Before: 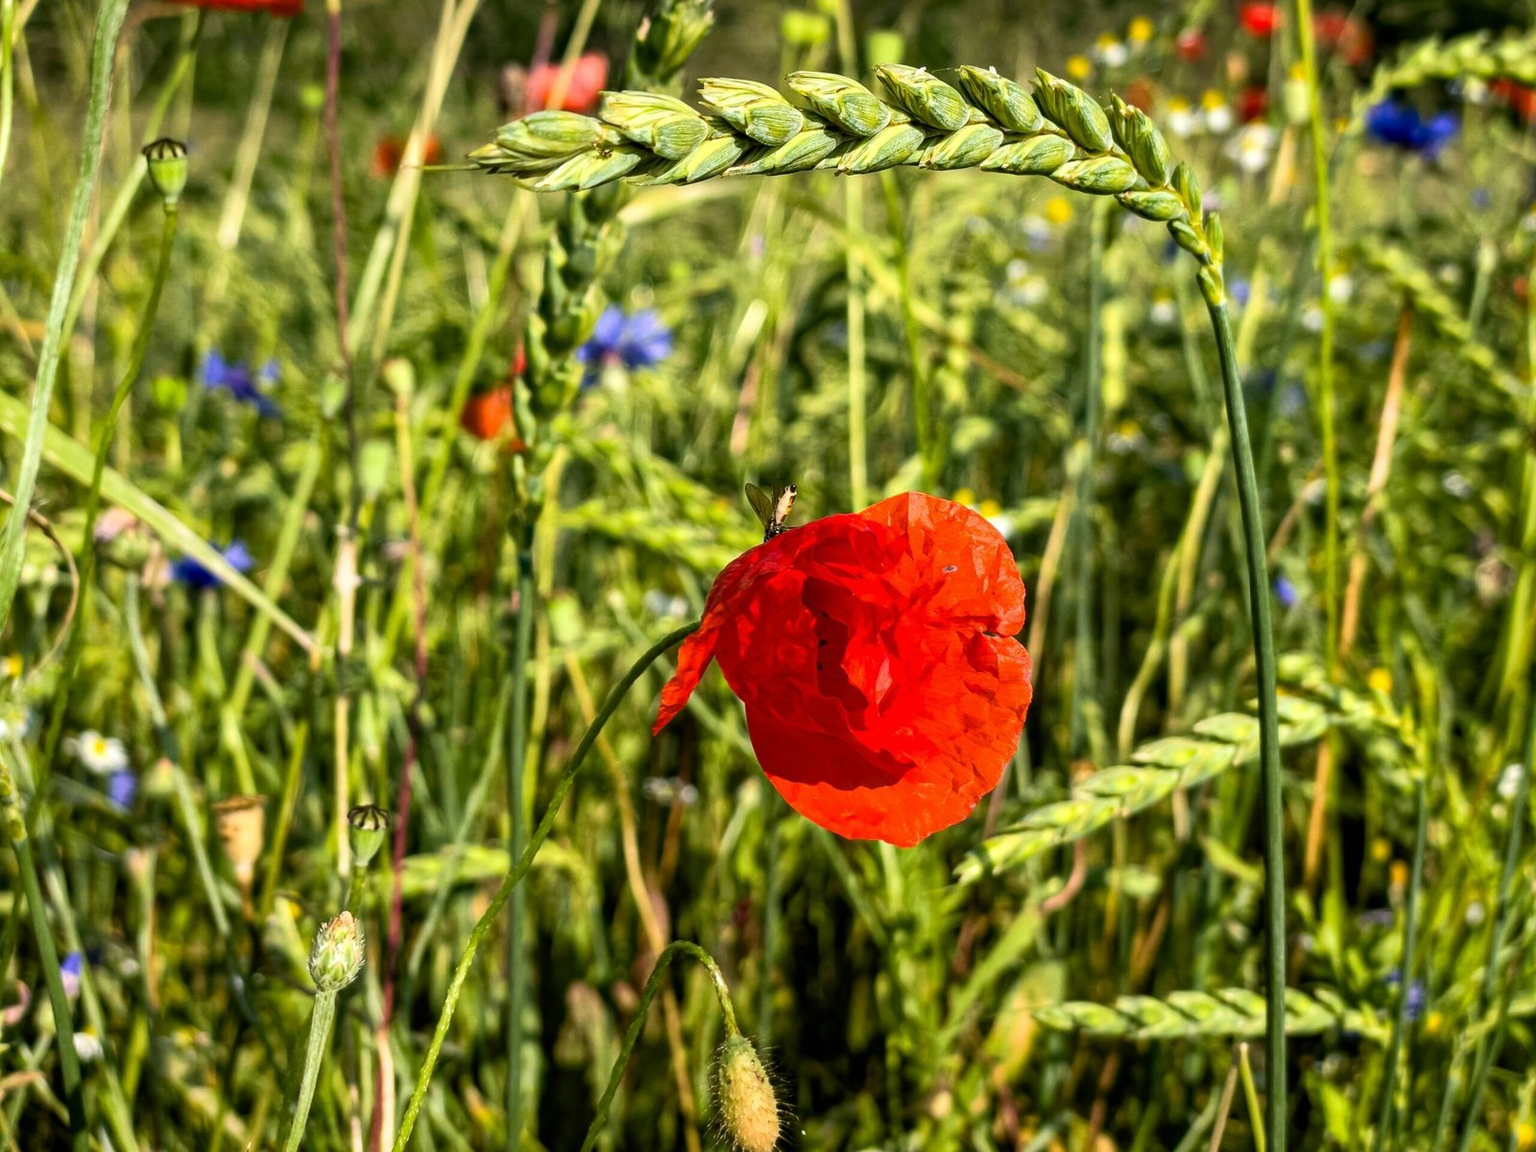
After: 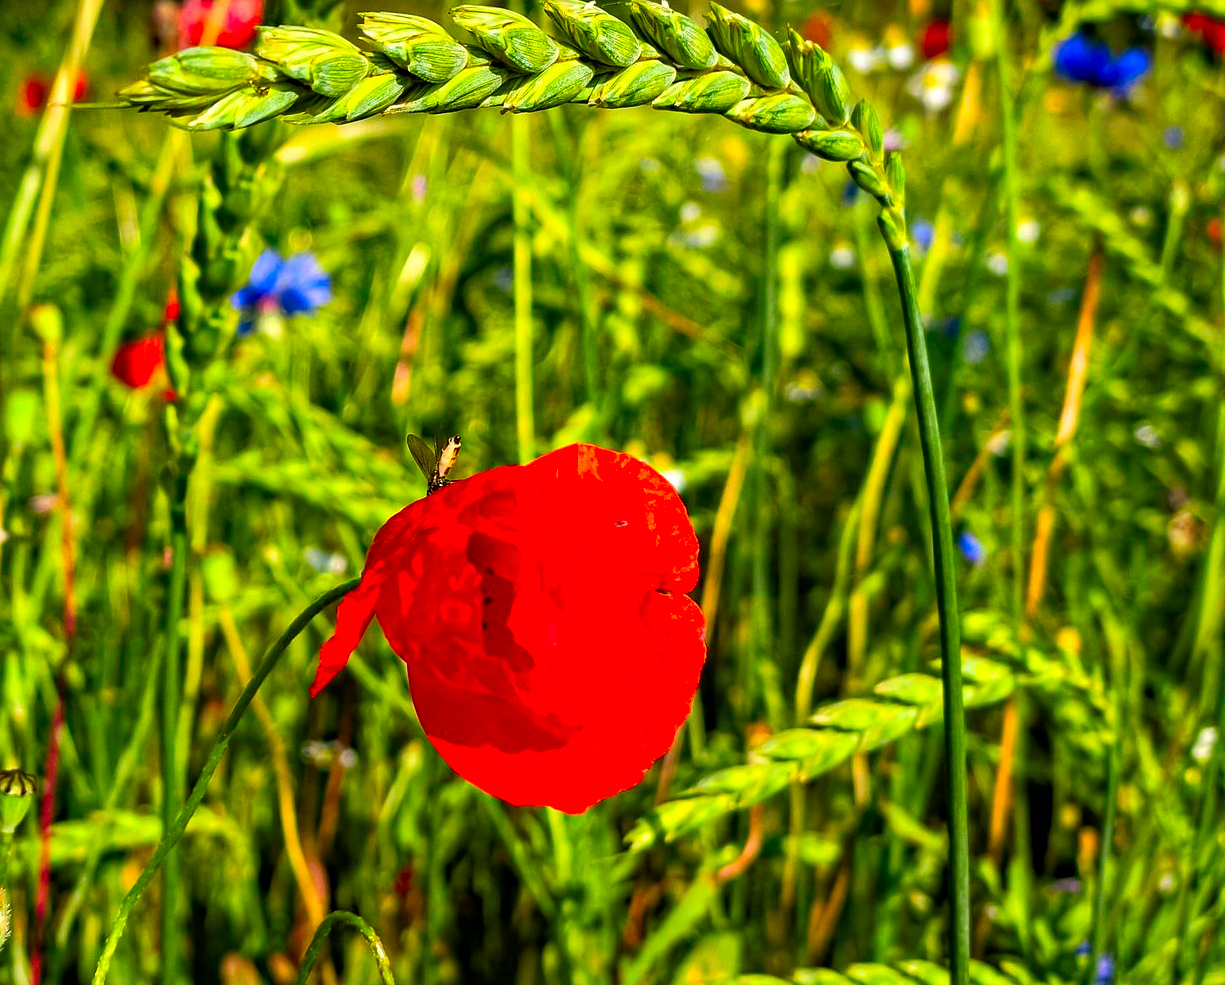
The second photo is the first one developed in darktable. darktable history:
haze removal: compatibility mode true, adaptive false
sharpen: radius 0.969, amount 0.604
crop: left 23.095%, top 5.827%, bottom 11.854%
color correction: saturation 1.8
